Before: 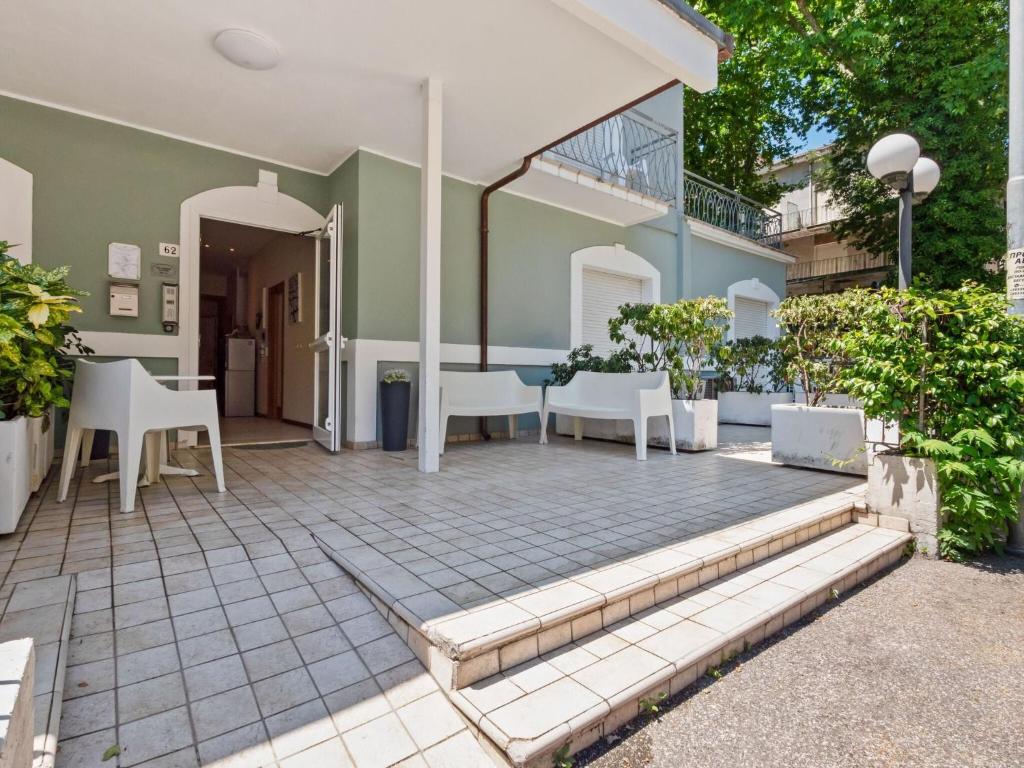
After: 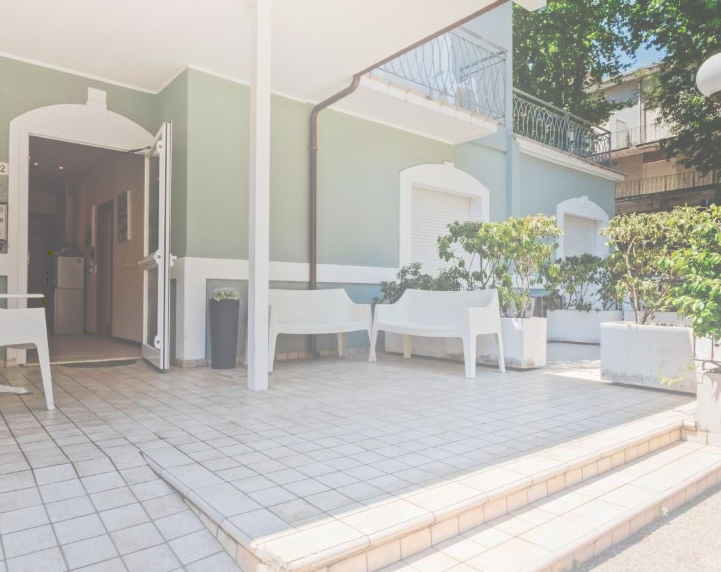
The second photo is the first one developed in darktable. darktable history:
shadows and highlights: shadows -89.17, highlights 89.39, soften with gaussian
crop and rotate: left 16.711%, top 10.771%, right 12.863%, bottom 14.698%
tone curve: curves: ch0 [(0, 0) (0.003, 0.346) (0.011, 0.346) (0.025, 0.346) (0.044, 0.35) (0.069, 0.354) (0.1, 0.361) (0.136, 0.368) (0.177, 0.381) (0.224, 0.395) (0.277, 0.421) (0.335, 0.458) (0.399, 0.502) (0.468, 0.556) (0.543, 0.617) (0.623, 0.685) (0.709, 0.748) (0.801, 0.814) (0.898, 0.865) (1, 1)], preserve colors none
